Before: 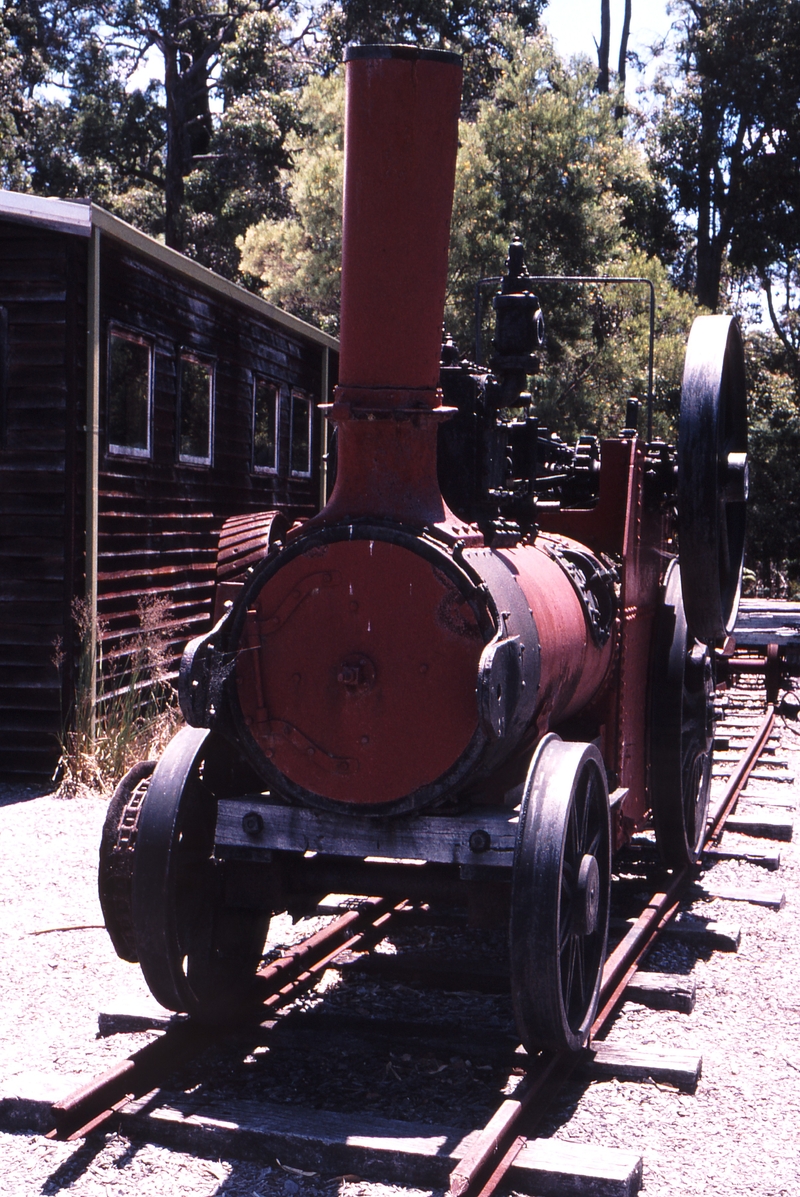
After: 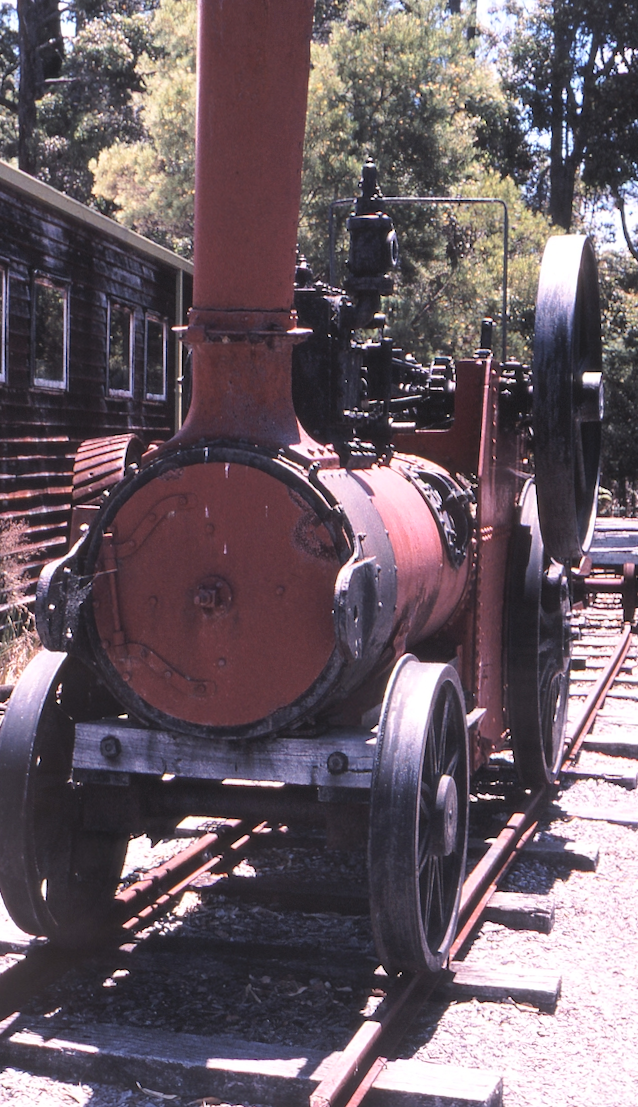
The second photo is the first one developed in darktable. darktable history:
crop and rotate: left 17.959%, top 5.771%, right 1.742%
white balance: emerald 1
contrast brightness saturation: brightness 0.28
rotate and perspective: rotation -0.45°, automatic cropping original format, crop left 0.008, crop right 0.992, crop top 0.012, crop bottom 0.988
